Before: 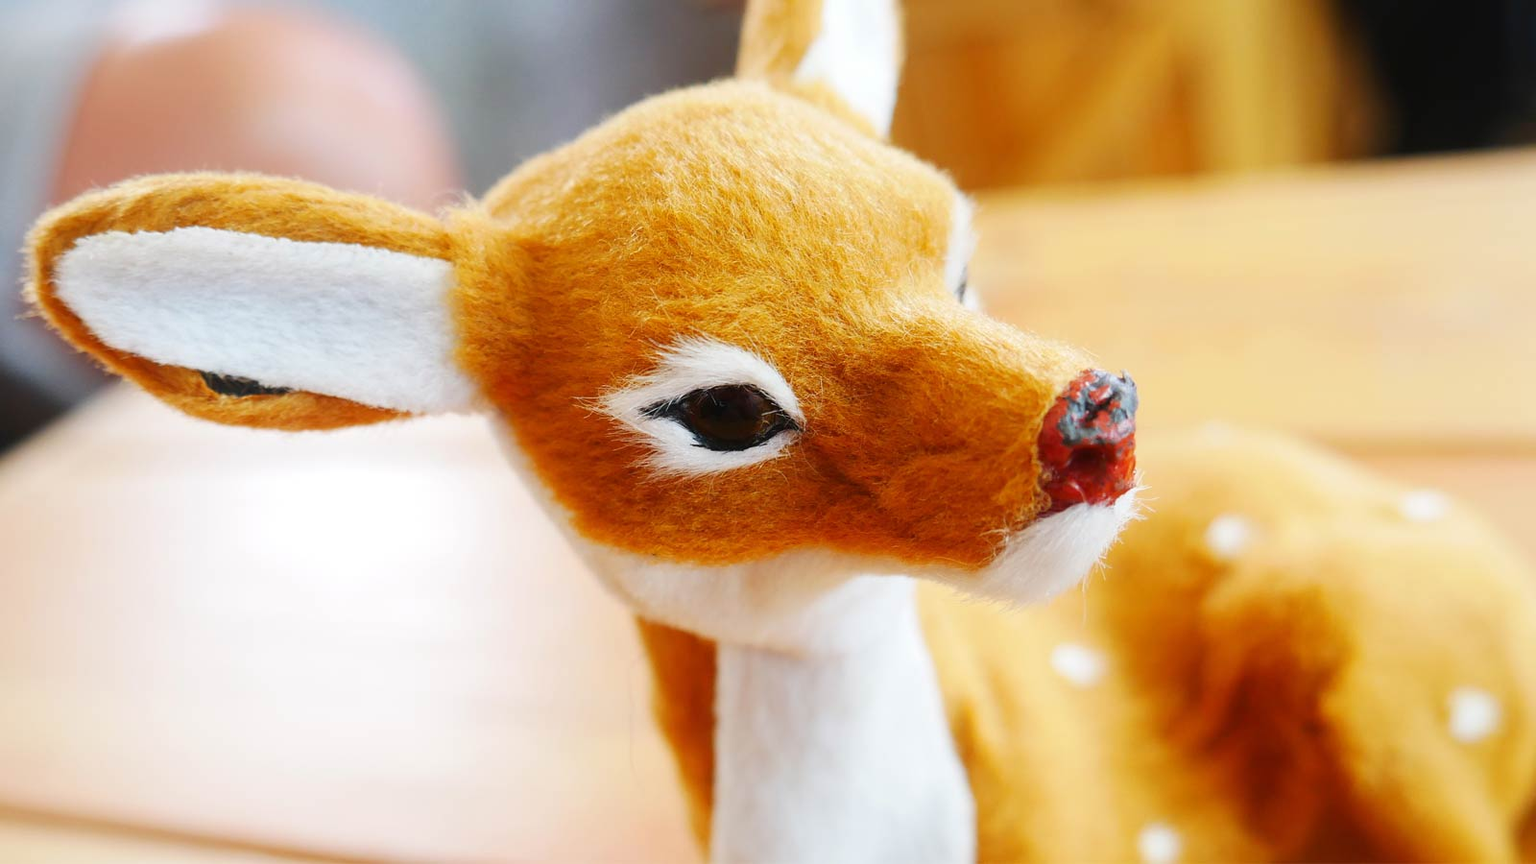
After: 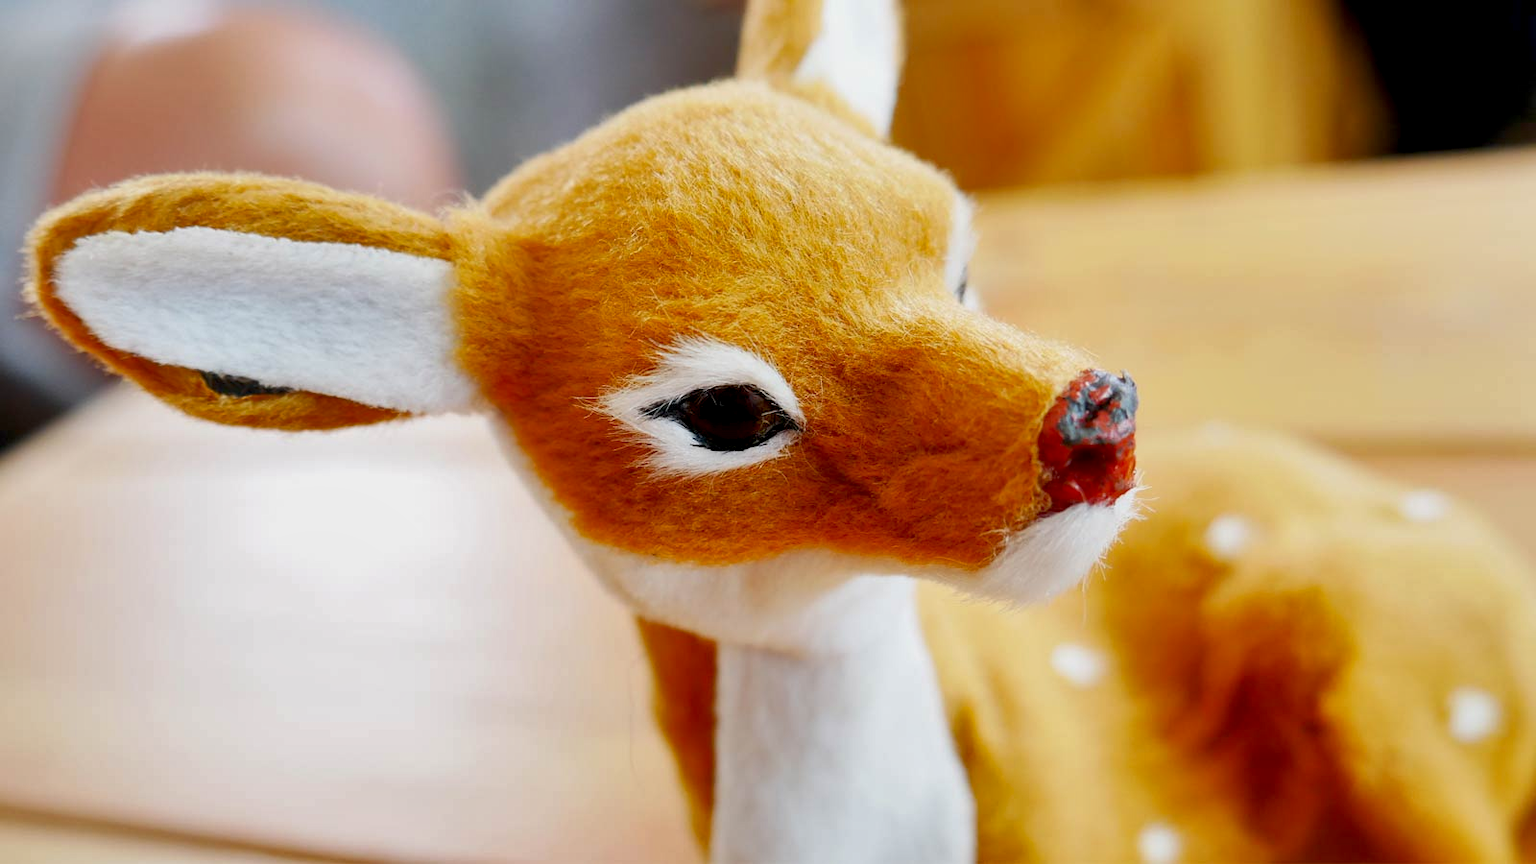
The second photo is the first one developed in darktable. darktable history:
exposure: black level correction 0.009, exposure -0.162 EV, compensate highlight preservation false
shadows and highlights: soften with gaussian
